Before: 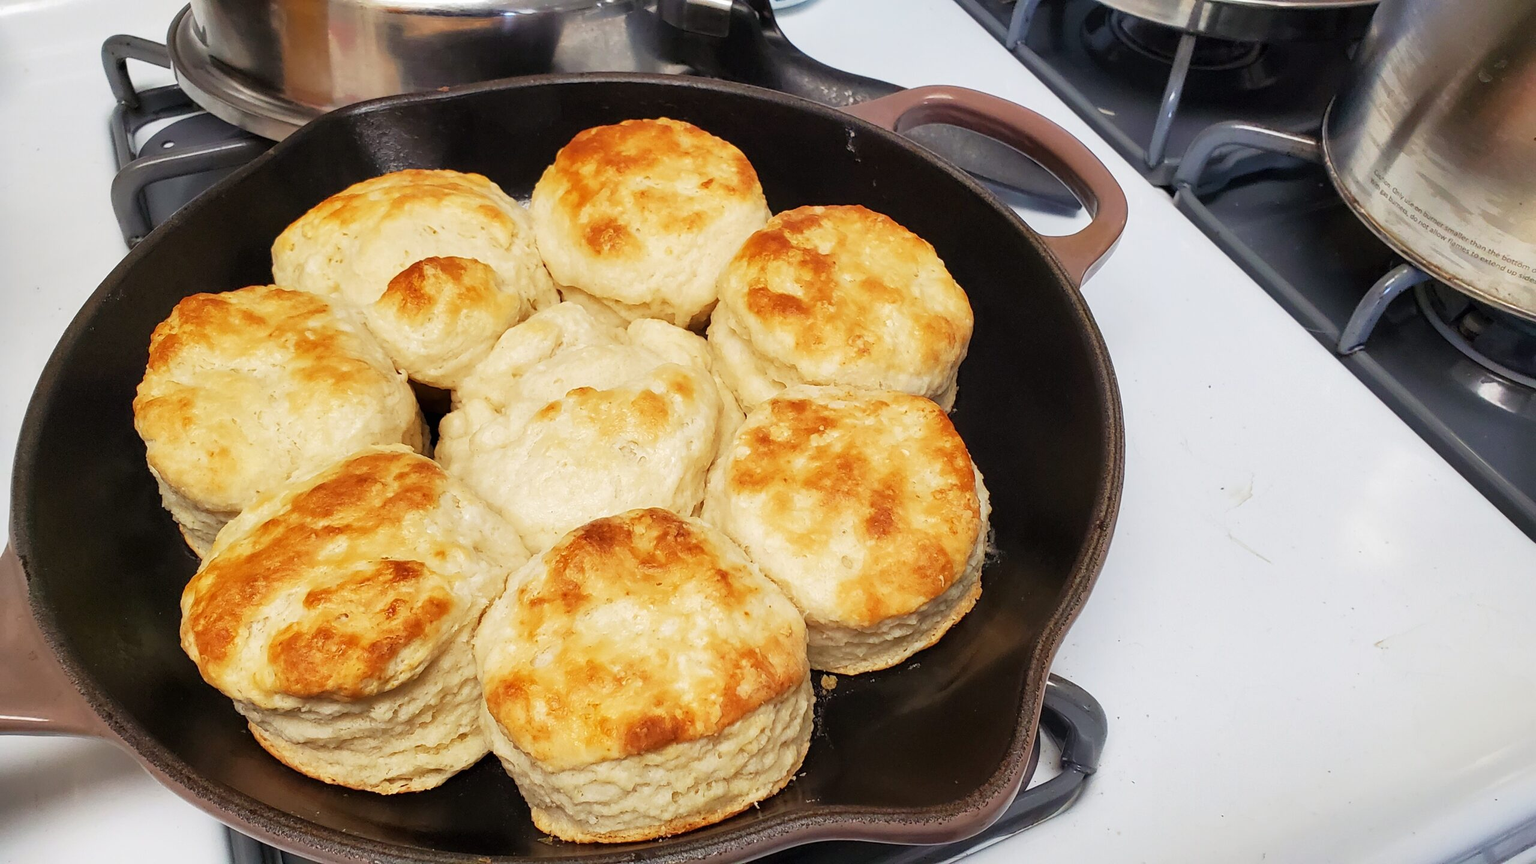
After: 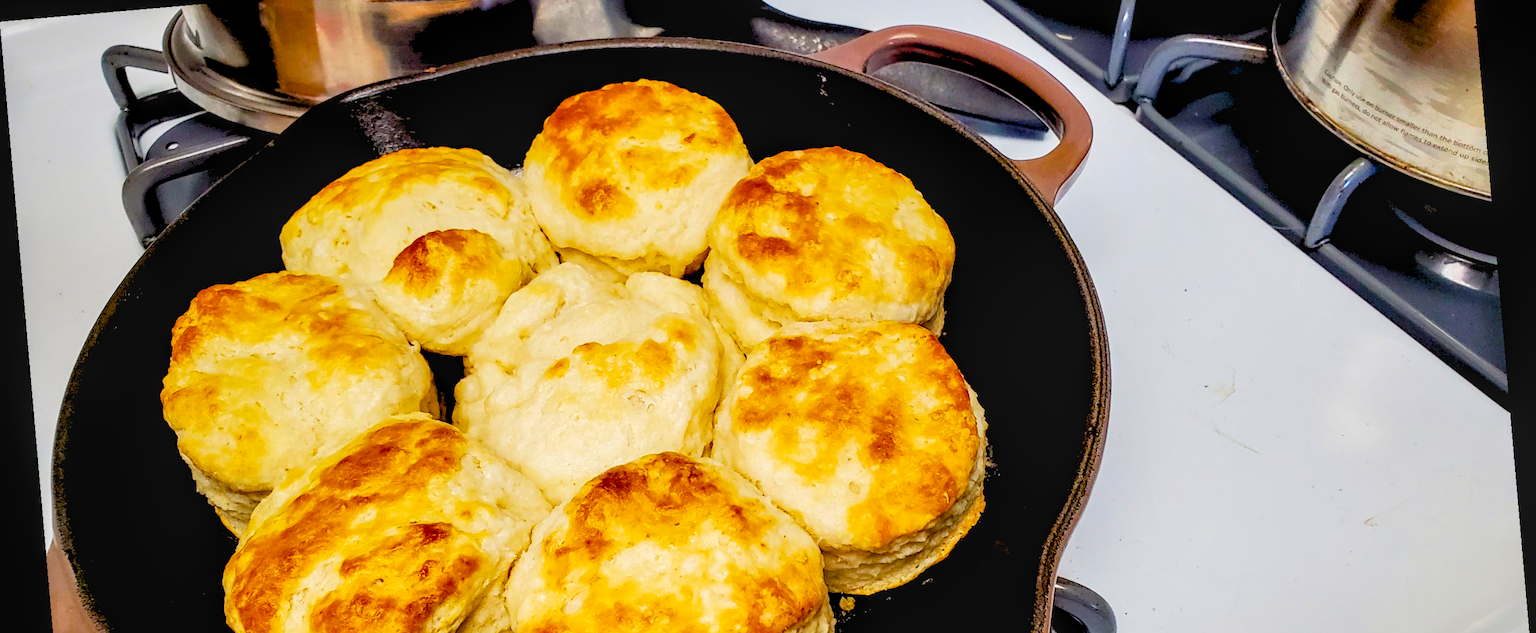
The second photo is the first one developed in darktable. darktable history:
exposure: black level correction 0.029, exposure -0.073 EV, compensate highlight preservation false
rgb levels: preserve colors sum RGB, levels [[0.038, 0.433, 0.934], [0, 0.5, 1], [0, 0.5, 1]]
color balance rgb: perceptual saturation grading › global saturation 30%, global vibrance 20%
crop: top 11.166%, bottom 22.168%
contrast brightness saturation: contrast 0.14
local contrast: detail 130%
rotate and perspective: rotation -4.98°, automatic cropping off
levels: levels [0, 0.476, 0.951]
